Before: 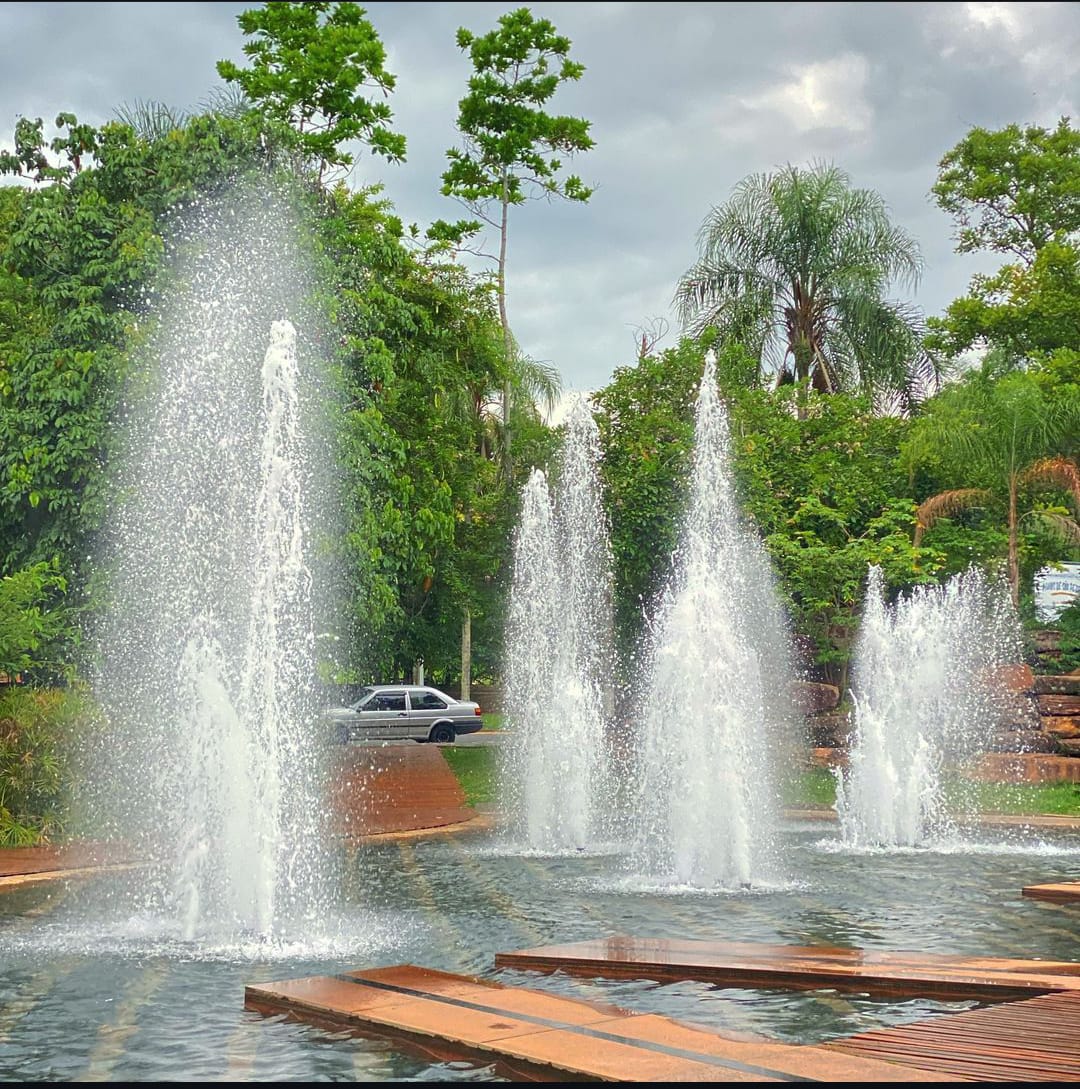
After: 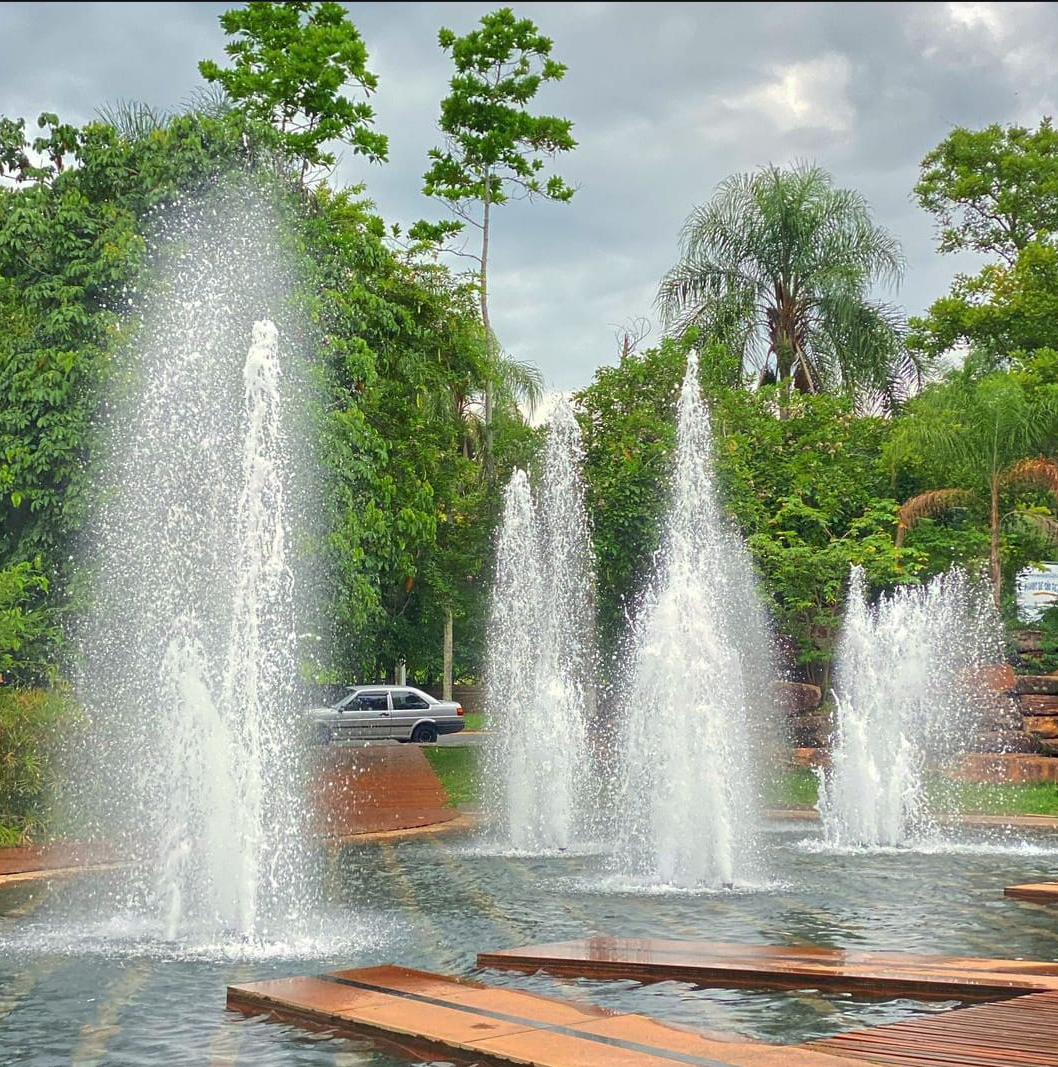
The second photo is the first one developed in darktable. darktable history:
crop: left 1.714%, right 0.28%, bottom 1.979%
